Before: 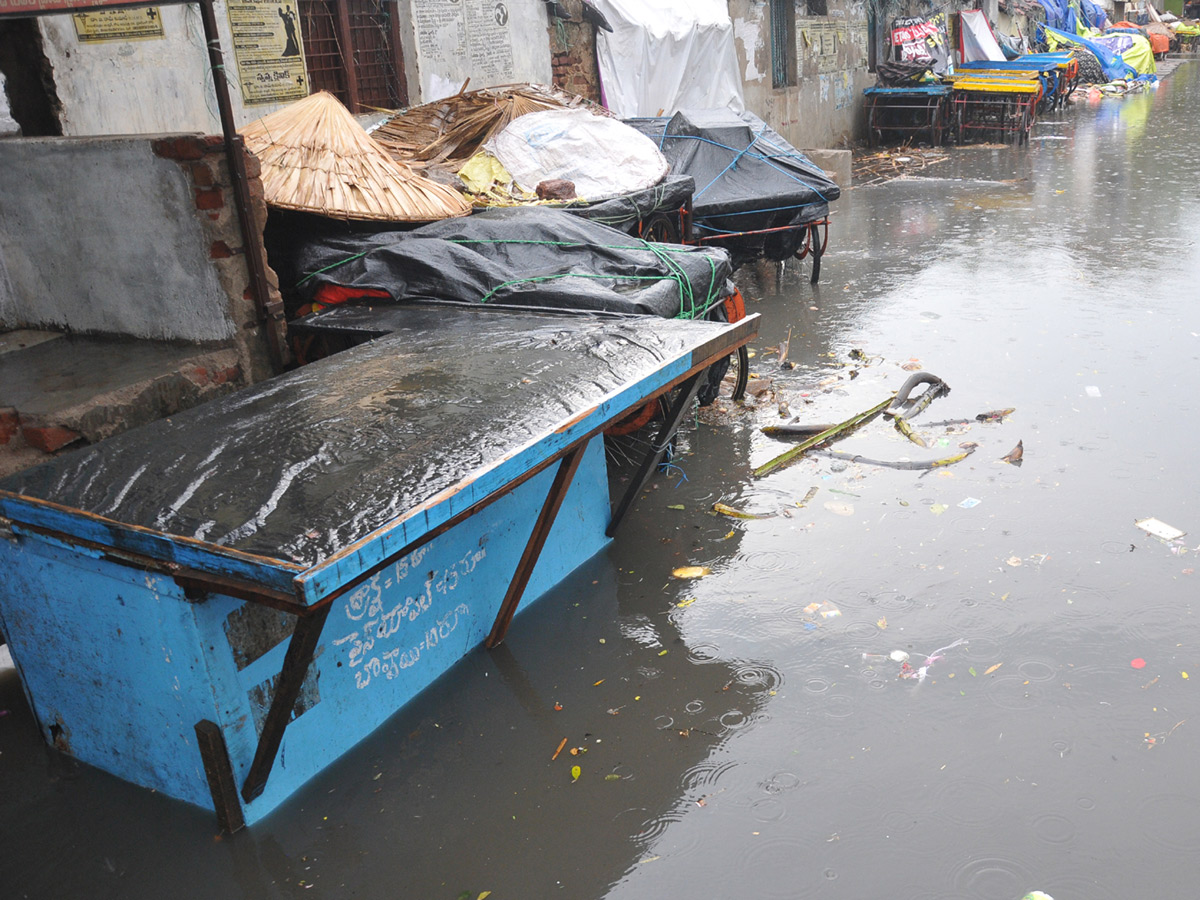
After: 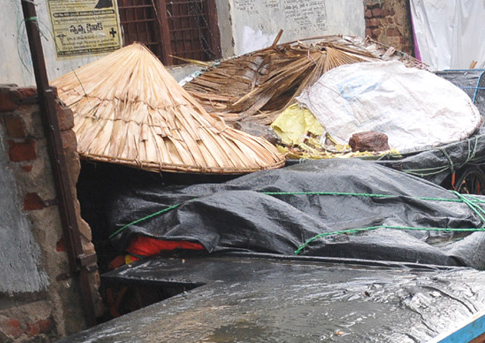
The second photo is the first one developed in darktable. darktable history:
crop: left 15.661%, top 5.431%, right 43.9%, bottom 56.458%
